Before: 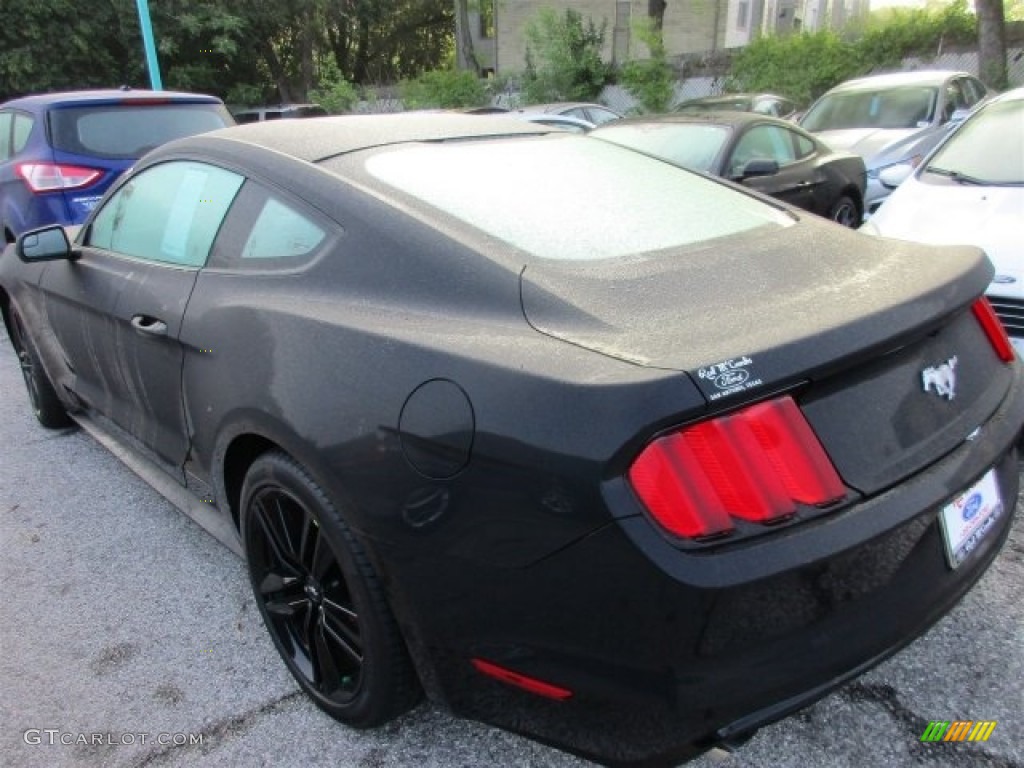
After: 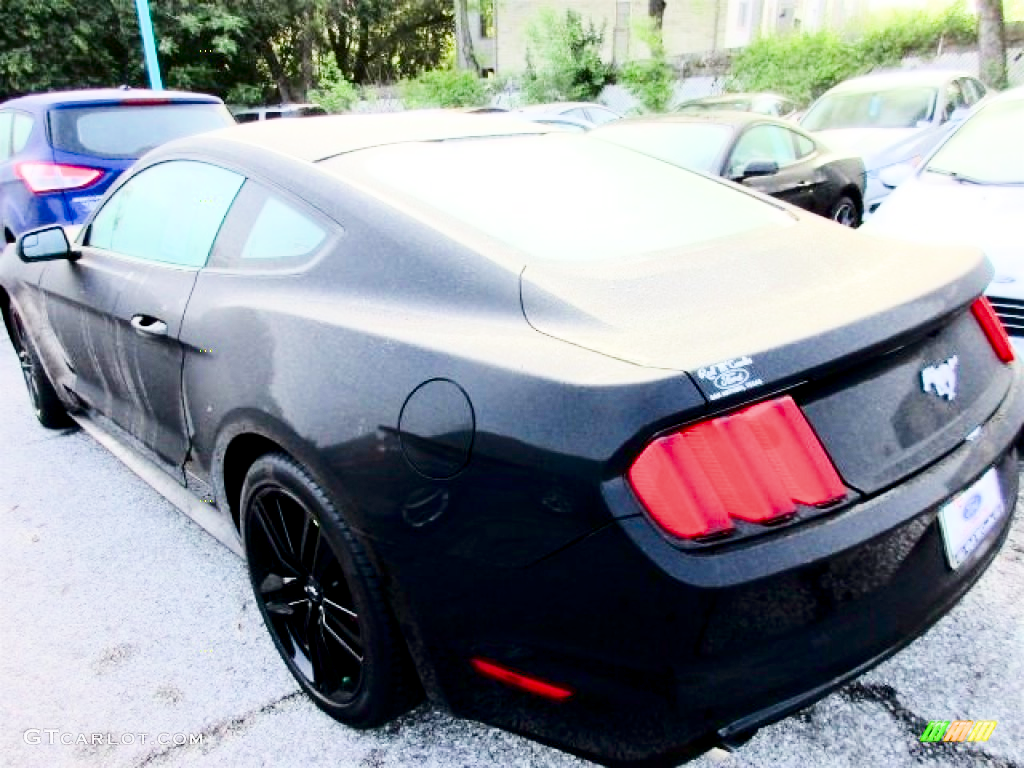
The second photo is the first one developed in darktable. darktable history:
exposure: black level correction 0.005, exposure 2.084 EV, compensate highlight preservation false
filmic rgb: black relative exposure -7.5 EV, white relative exposure 5 EV, hardness 3.31, contrast 1.3, contrast in shadows safe
contrast brightness saturation: contrast 0.13, brightness -0.24, saturation 0.14
